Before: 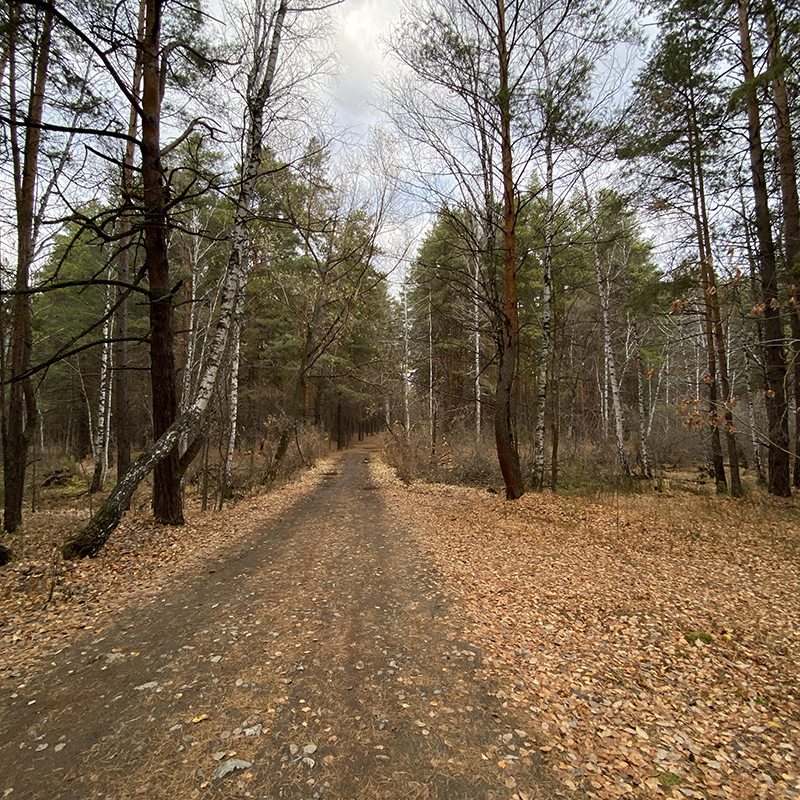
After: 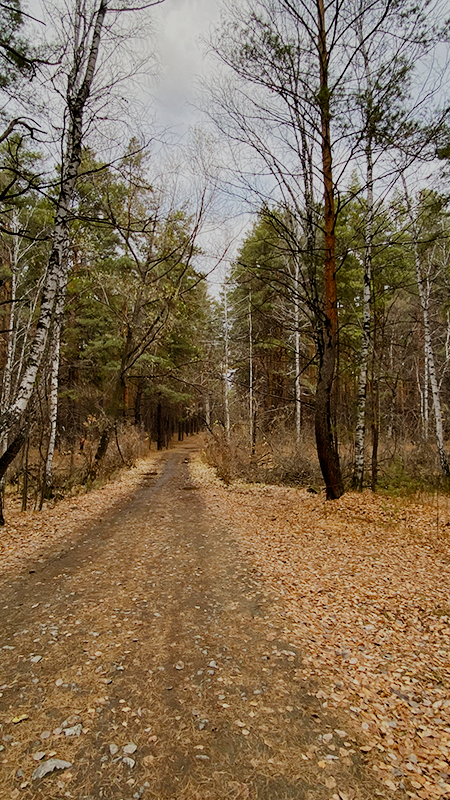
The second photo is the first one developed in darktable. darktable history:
haze removal: compatibility mode true, adaptive false
filmic rgb: black relative exposure -7.18 EV, white relative exposure 5.35 EV, hardness 3.02, preserve chrominance no, color science v3 (2019), use custom middle-gray values true
crop and rotate: left 22.593%, right 21.107%
shadows and highlights: low approximation 0.01, soften with gaussian
